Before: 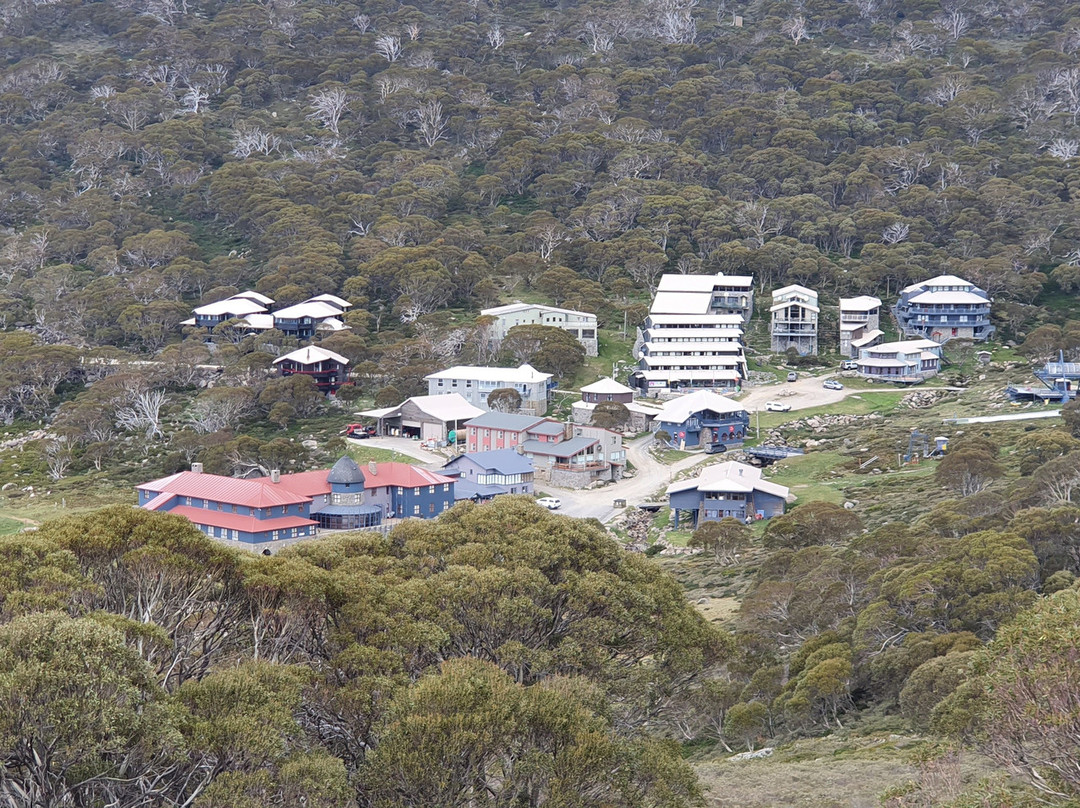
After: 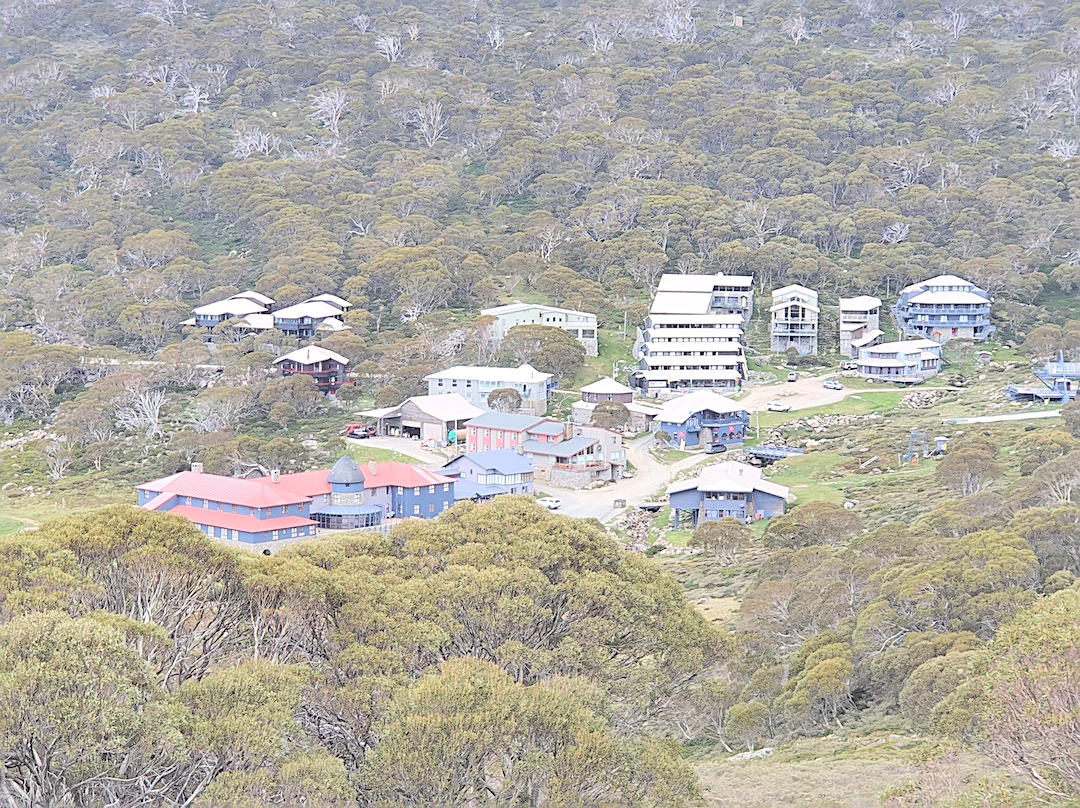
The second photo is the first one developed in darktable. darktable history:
contrast brightness saturation: brightness 0.982
sharpen: on, module defaults
shadows and highlights: soften with gaussian
